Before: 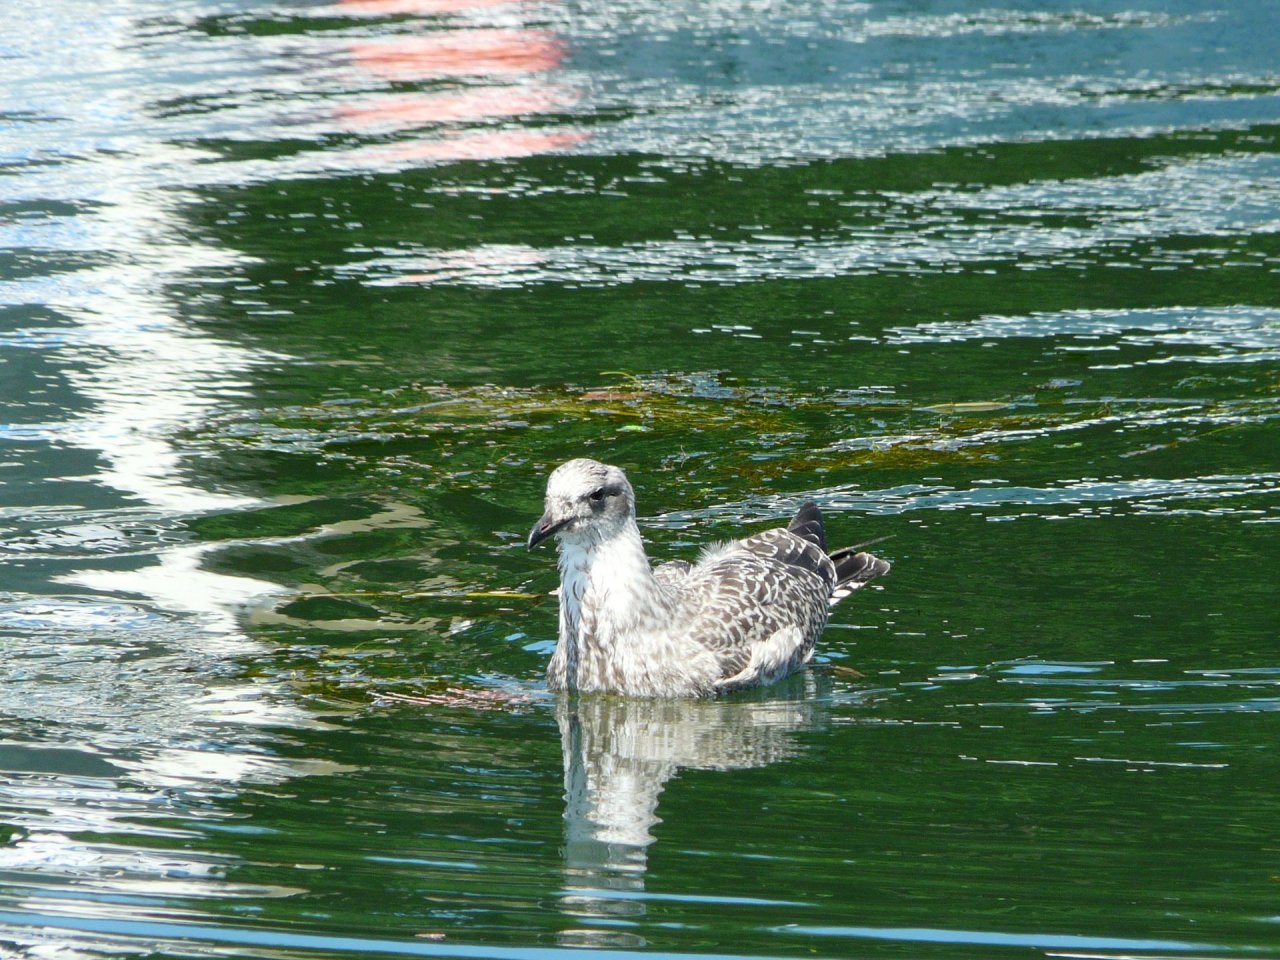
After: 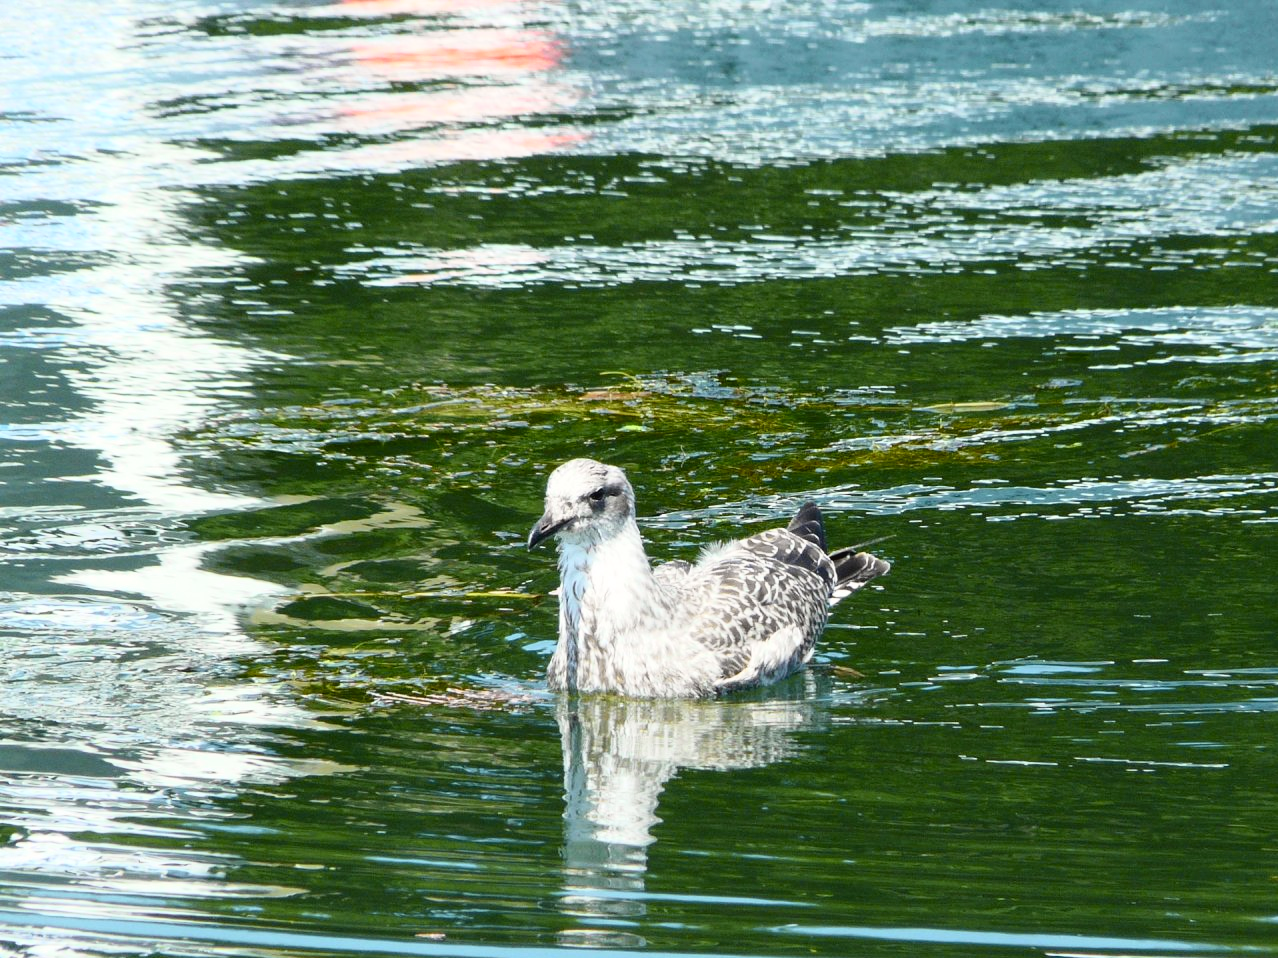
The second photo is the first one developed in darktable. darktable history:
crop: top 0.05%, bottom 0.098%
tone curve: curves: ch0 [(0, 0.024) (0.049, 0.038) (0.176, 0.162) (0.311, 0.337) (0.416, 0.471) (0.565, 0.658) (0.817, 0.911) (1, 1)]; ch1 [(0, 0) (0.339, 0.358) (0.445, 0.439) (0.476, 0.47) (0.504, 0.504) (0.53, 0.511) (0.557, 0.558) (0.627, 0.664) (0.728, 0.786) (1, 1)]; ch2 [(0, 0) (0.327, 0.324) (0.417, 0.44) (0.46, 0.453) (0.502, 0.504) (0.526, 0.52) (0.549, 0.561) (0.619, 0.657) (0.76, 0.765) (1, 1)], color space Lab, independent channels, preserve colors none
